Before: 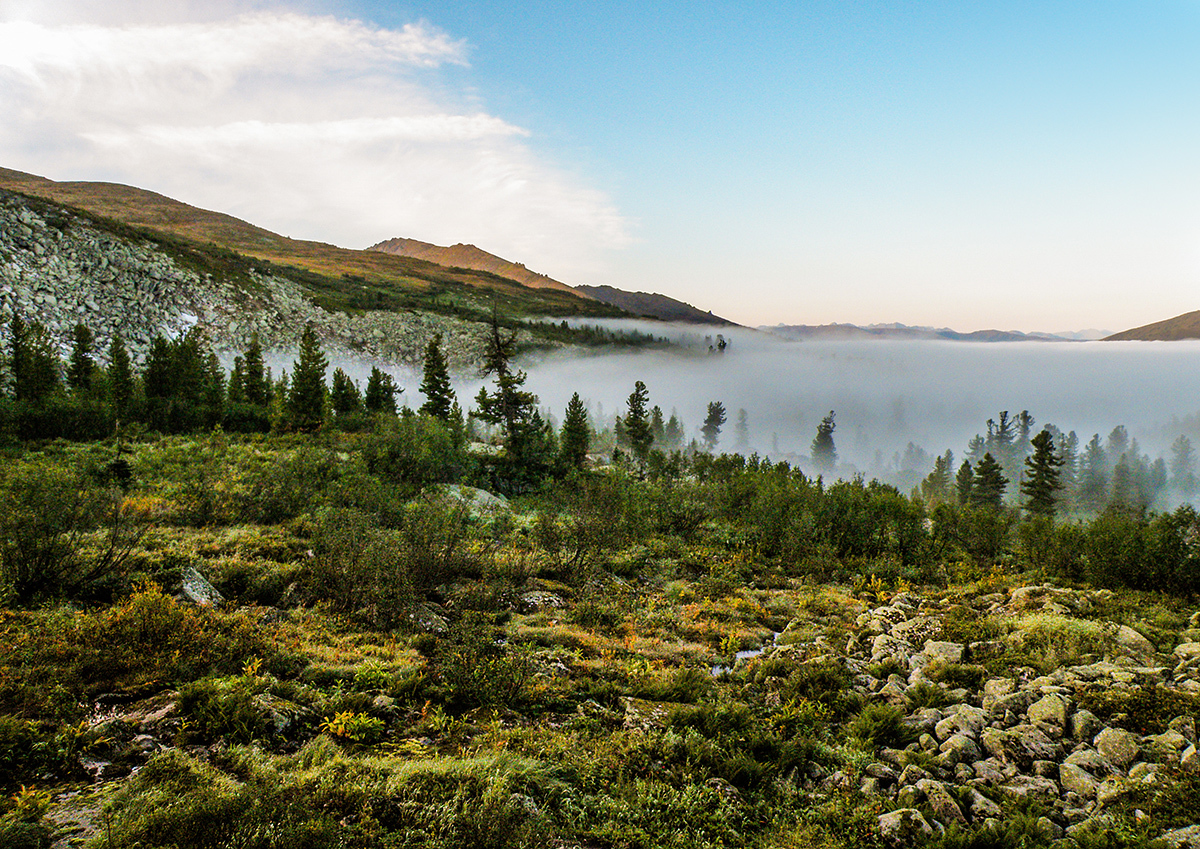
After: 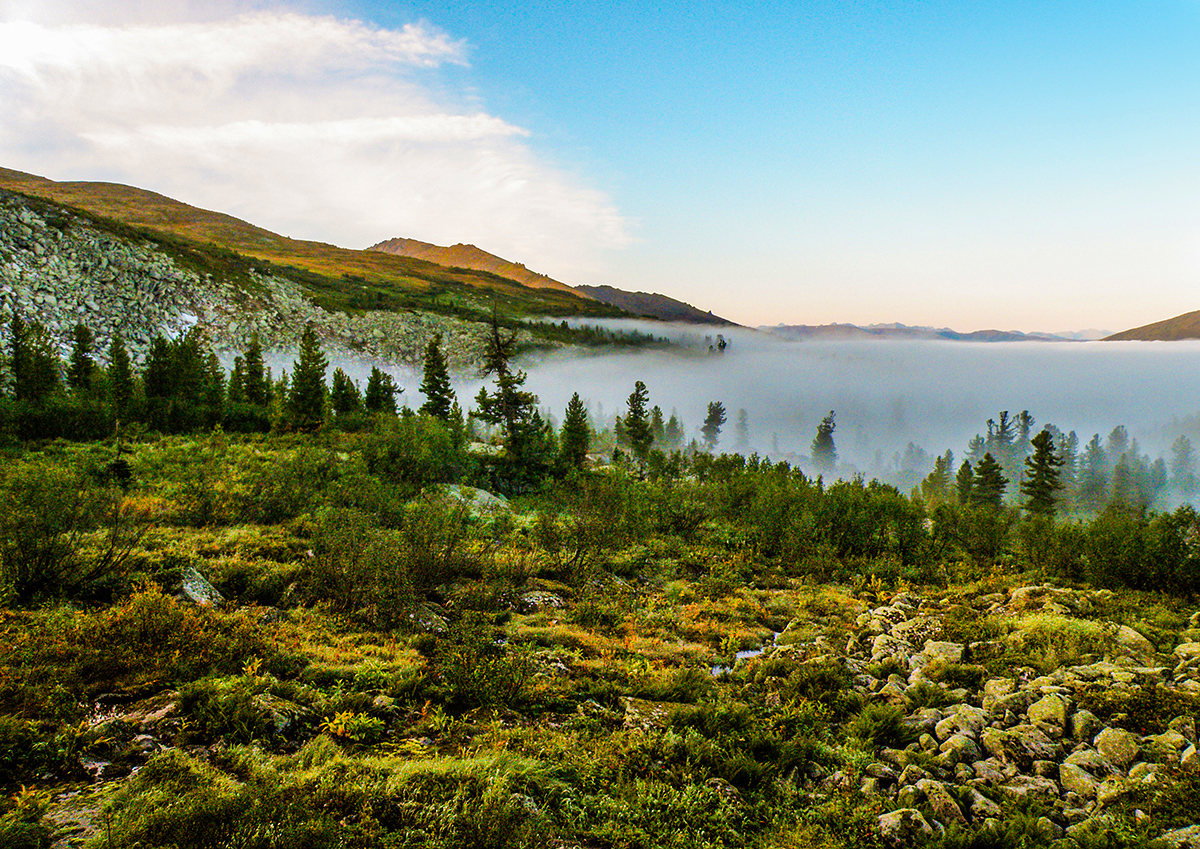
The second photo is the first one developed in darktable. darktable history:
velvia: strength 31.6%, mid-tones bias 0.2
